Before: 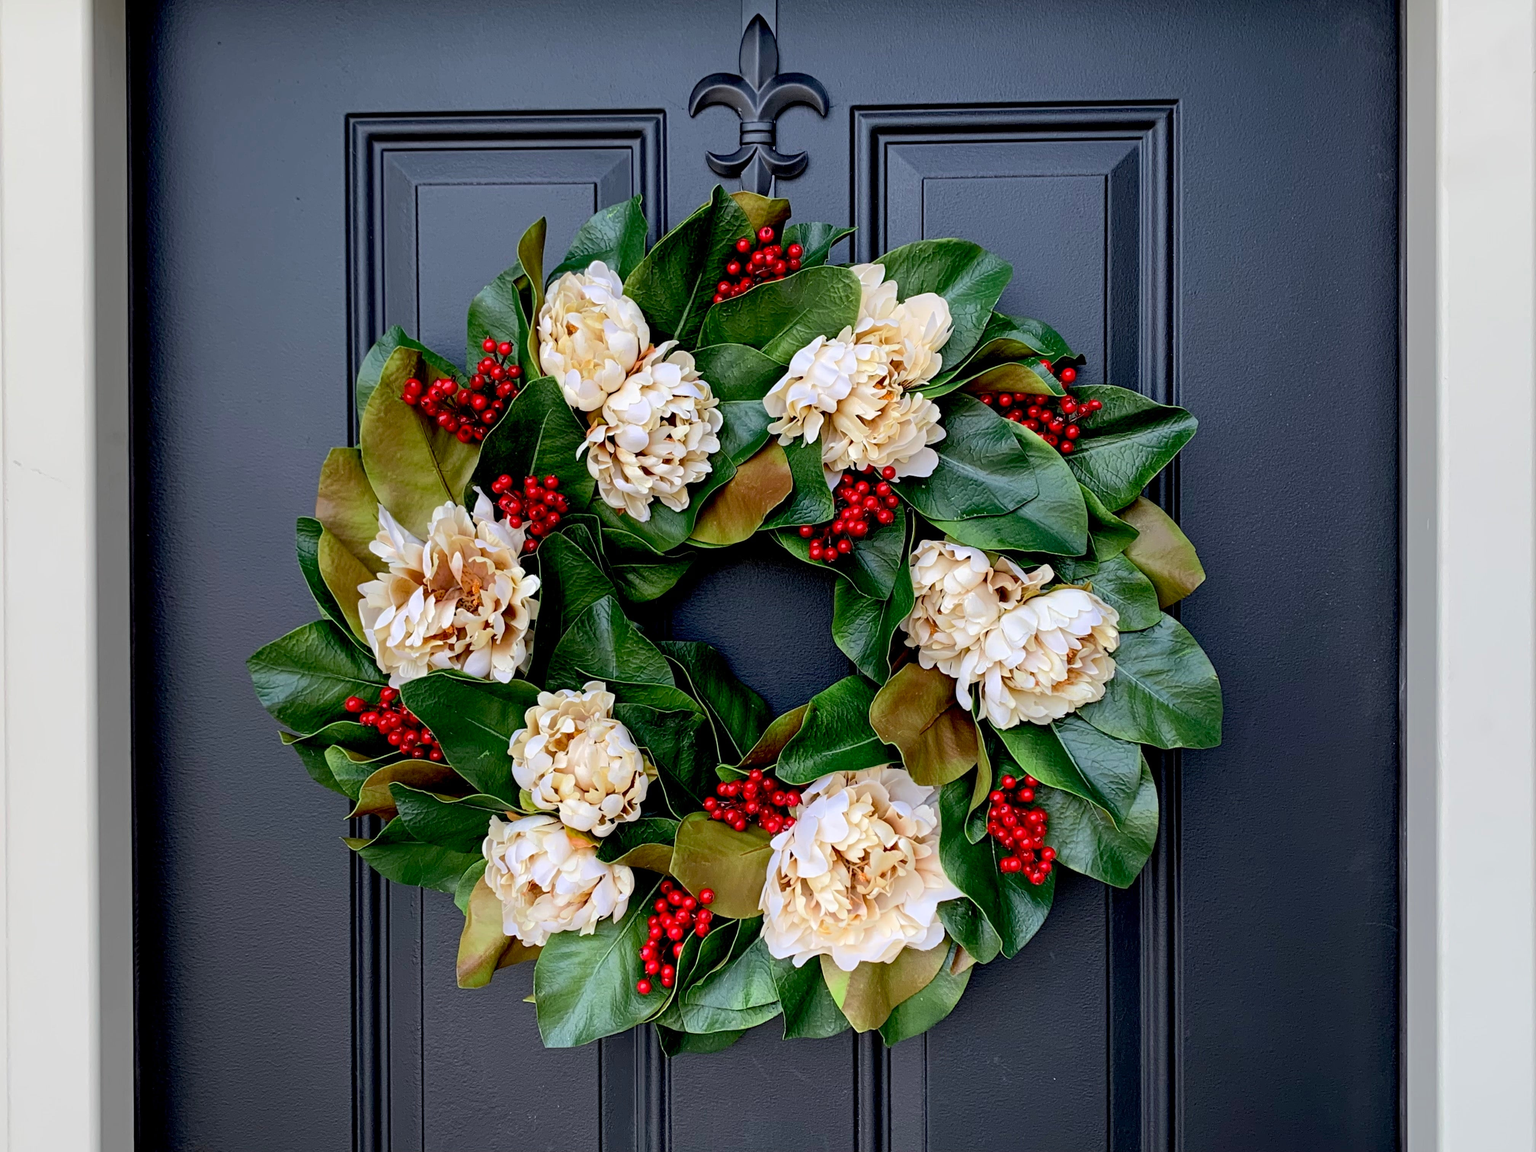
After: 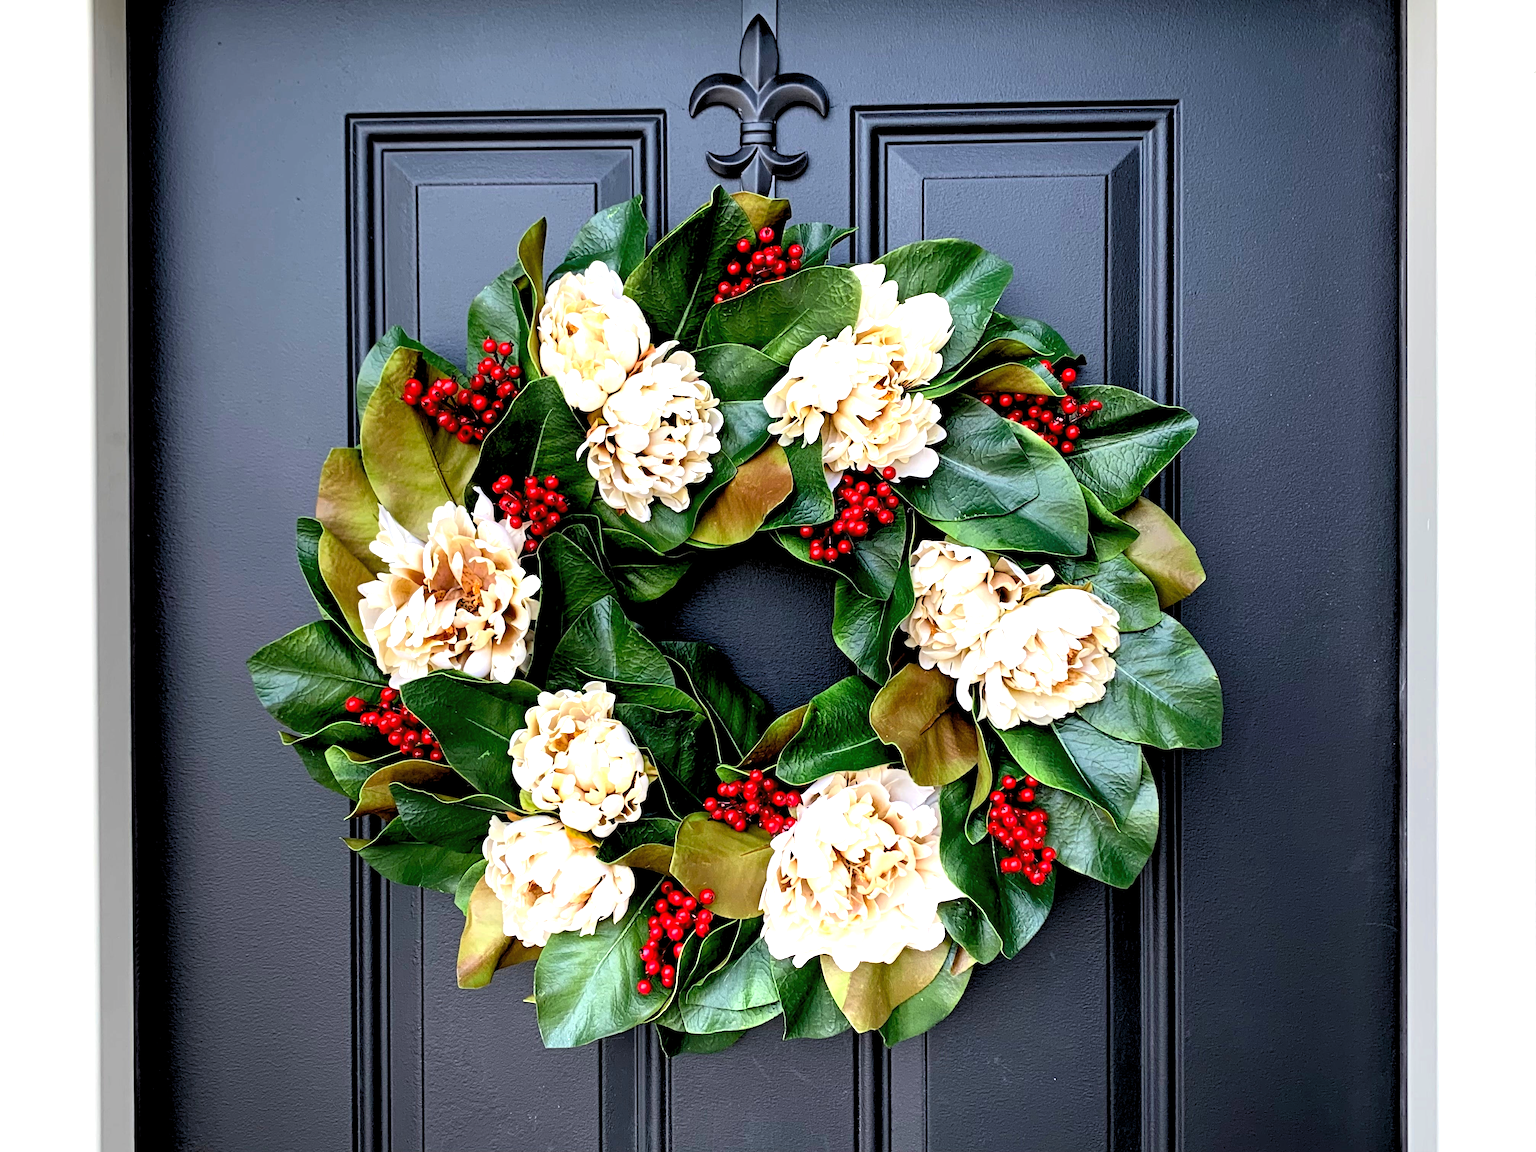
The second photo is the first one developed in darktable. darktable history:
exposure: black level correction 0, exposure 0.698 EV, compensate highlight preservation false
levels: levels [0.062, 0.494, 0.925]
